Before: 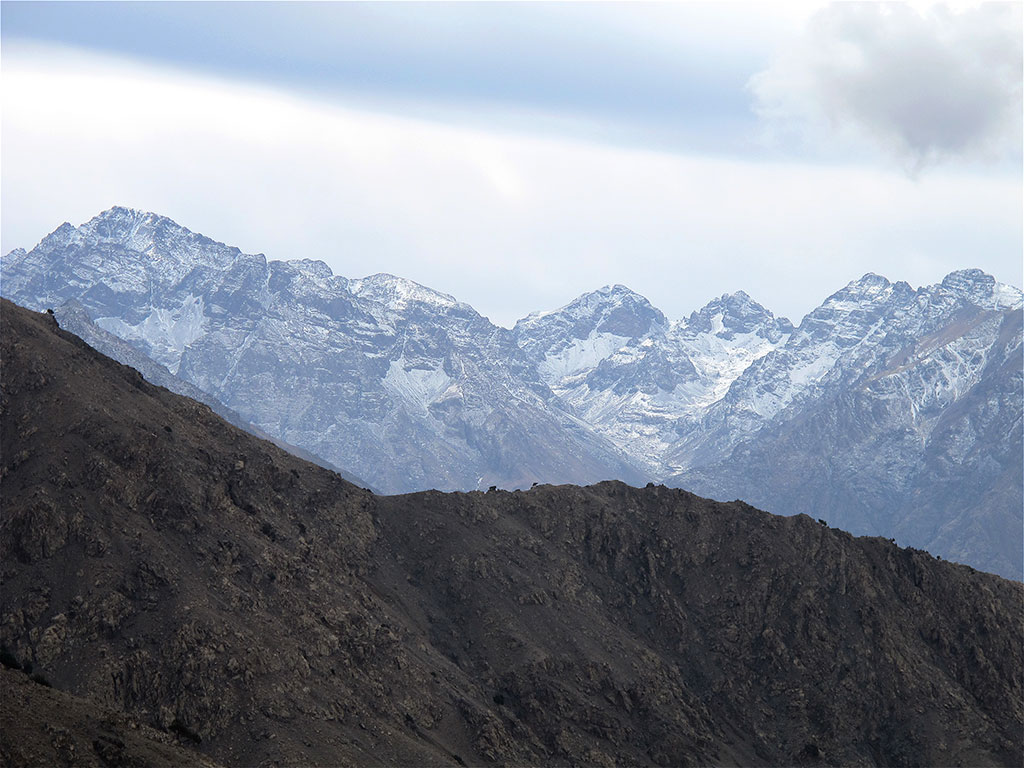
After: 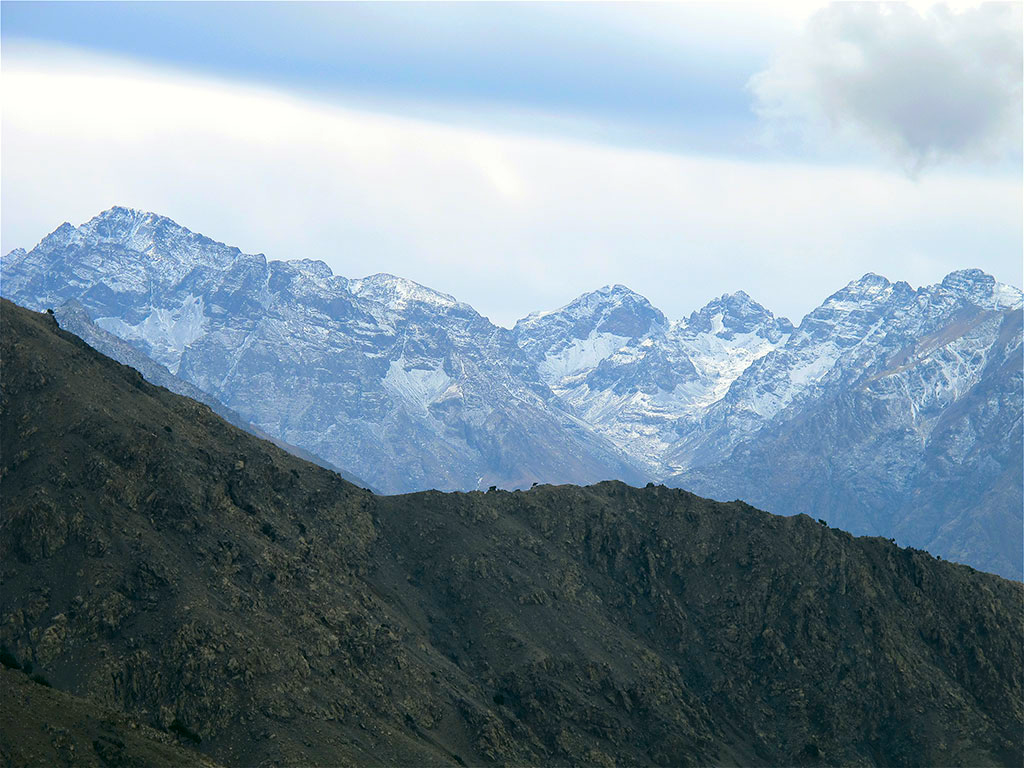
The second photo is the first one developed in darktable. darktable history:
shadows and highlights: shadows 62.66, white point adjustment 0.37, highlights -34.44, compress 83.82%
white balance: red 0.983, blue 1.036
color balance rgb: linear chroma grading › global chroma 15%, perceptual saturation grading › global saturation 30%
color correction: highlights a* -0.482, highlights b* 9.48, shadows a* -9.48, shadows b* 0.803
